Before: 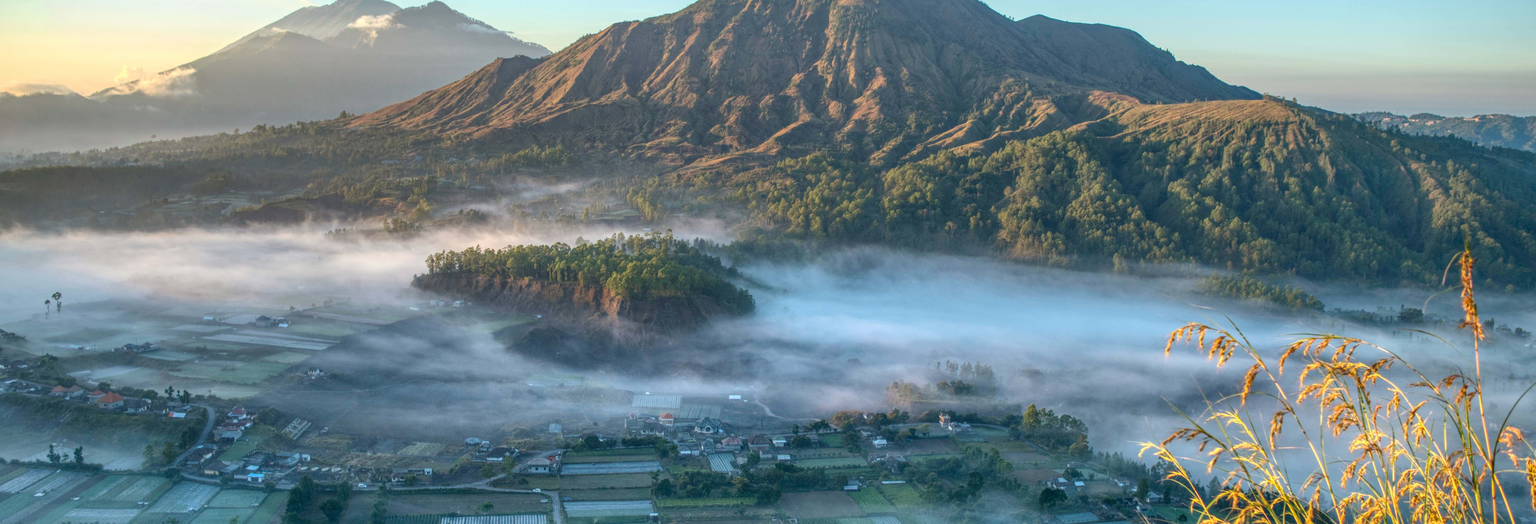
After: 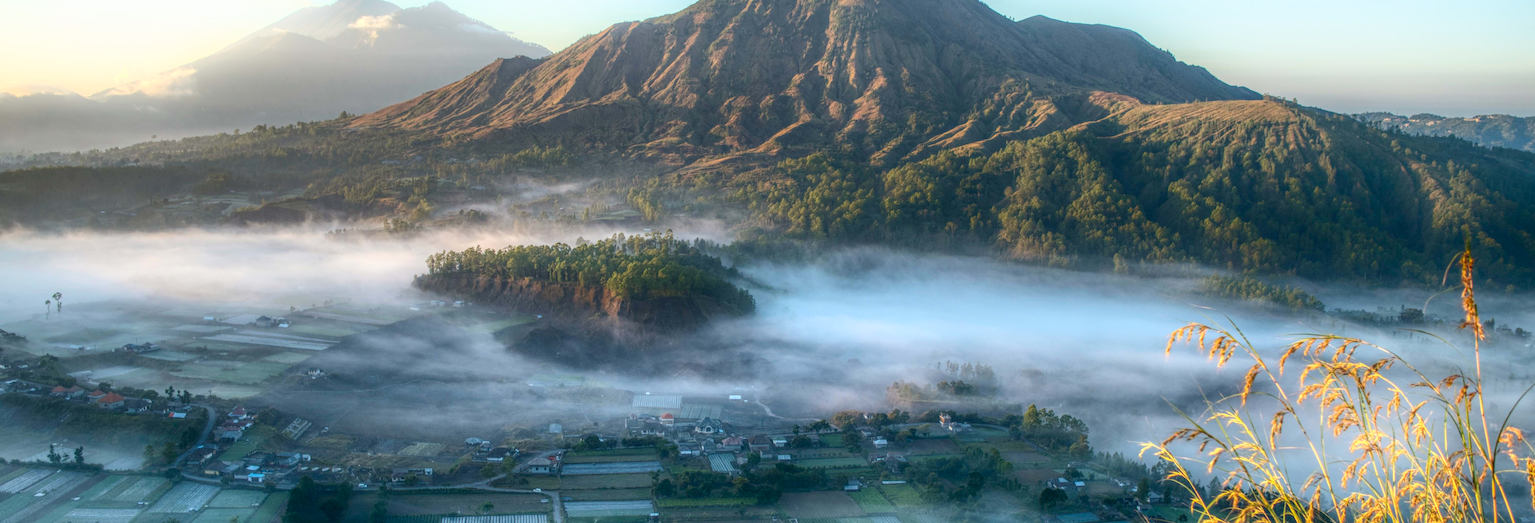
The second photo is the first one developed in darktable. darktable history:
local contrast: detail 110%
shadows and highlights: shadows -90, highlights 90, soften with gaussian
